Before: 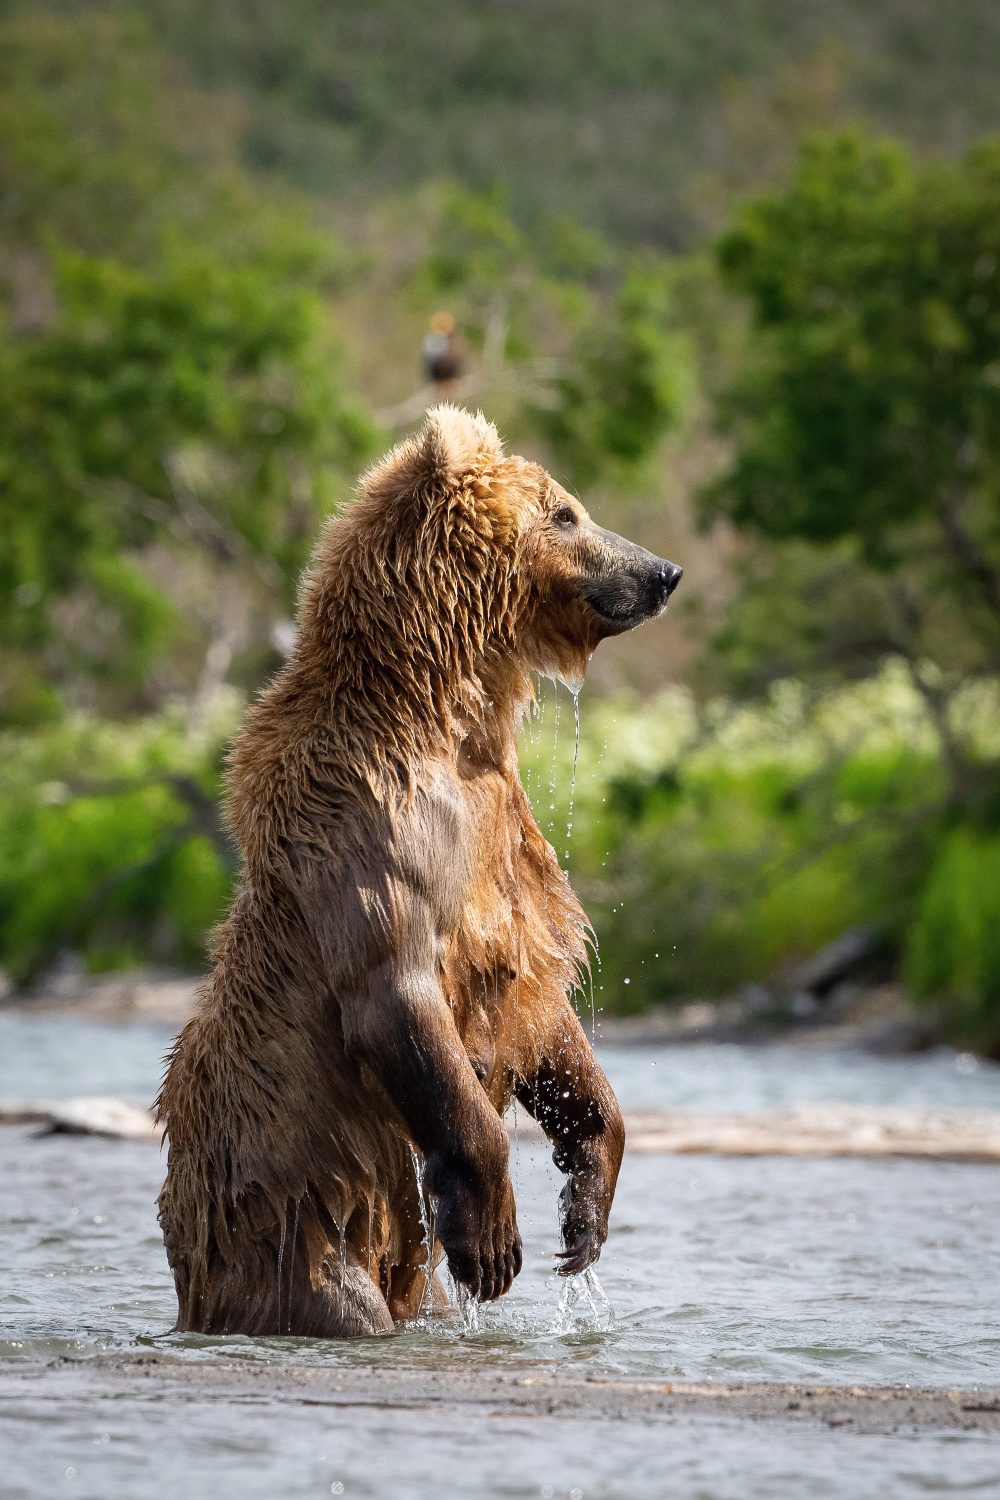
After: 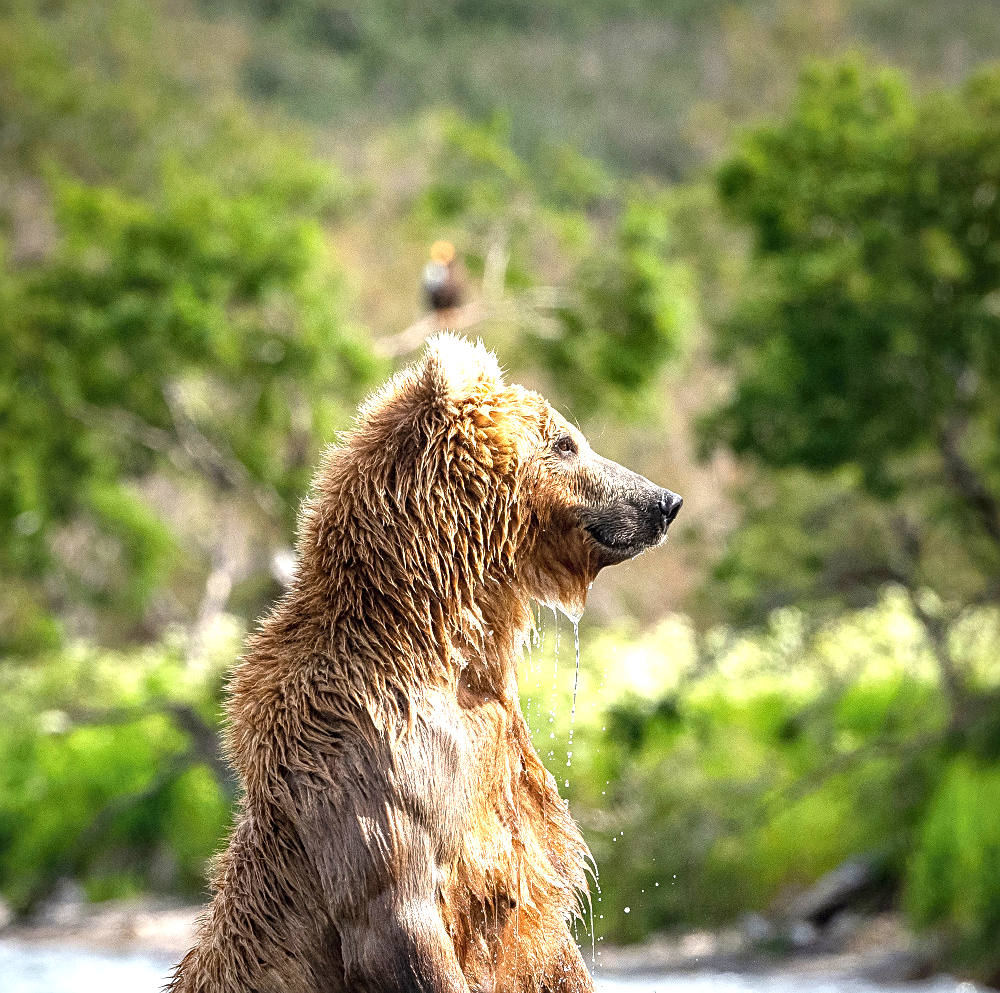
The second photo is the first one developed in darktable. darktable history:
sharpen: on, module defaults
crop and rotate: top 4.775%, bottom 28.984%
local contrast: on, module defaults
exposure: black level correction 0, exposure 1 EV, compensate exposure bias true, compensate highlight preservation false
